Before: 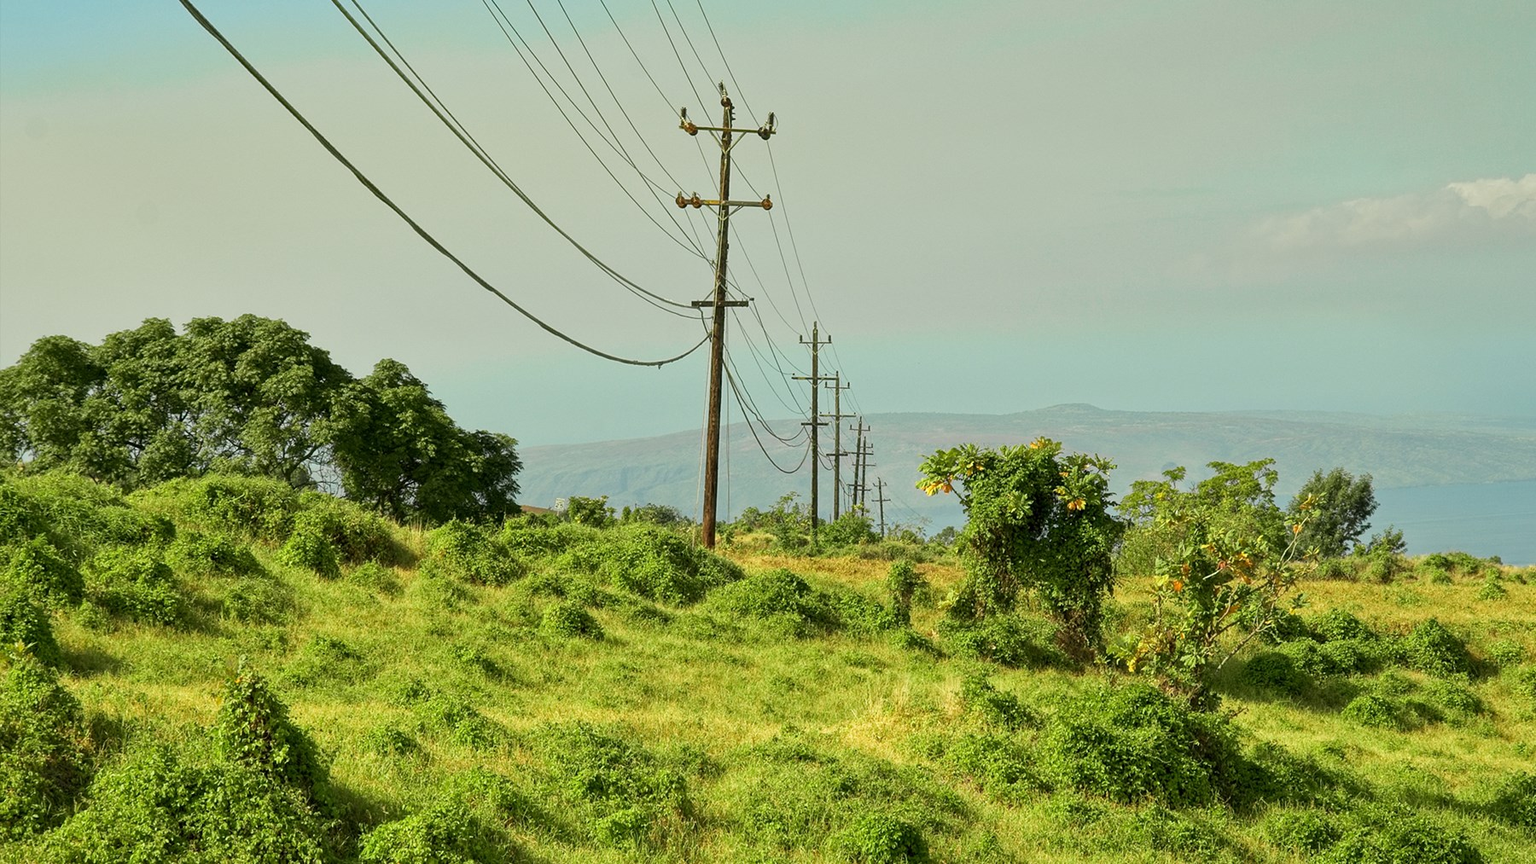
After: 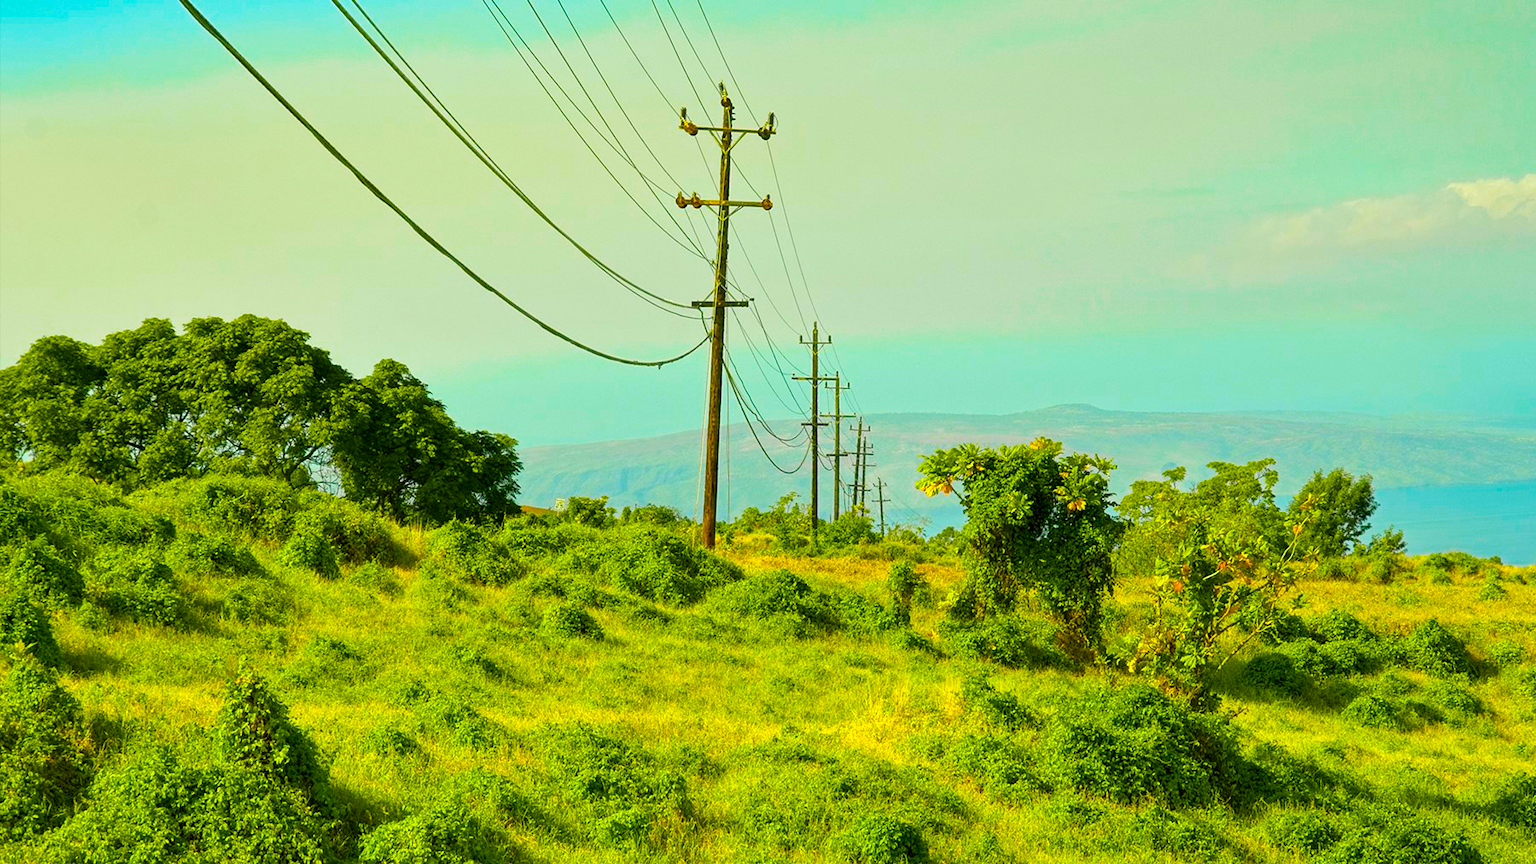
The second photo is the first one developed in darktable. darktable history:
color balance rgb: shadows lift › luminance -7.383%, shadows lift › chroma 2.248%, shadows lift › hue 164.12°, linear chroma grading › global chroma 22.808%, perceptual saturation grading › global saturation 63.889%, perceptual saturation grading › highlights 49.861%, perceptual saturation grading › shadows 29.343%, perceptual brilliance grading › global brilliance 10.104%, perceptual brilliance grading › shadows 15.559%, global vibrance 11.073%
local contrast: mode bilateral grid, contrast 100, coarseness 99, detail 89%, midtone range 0.2
